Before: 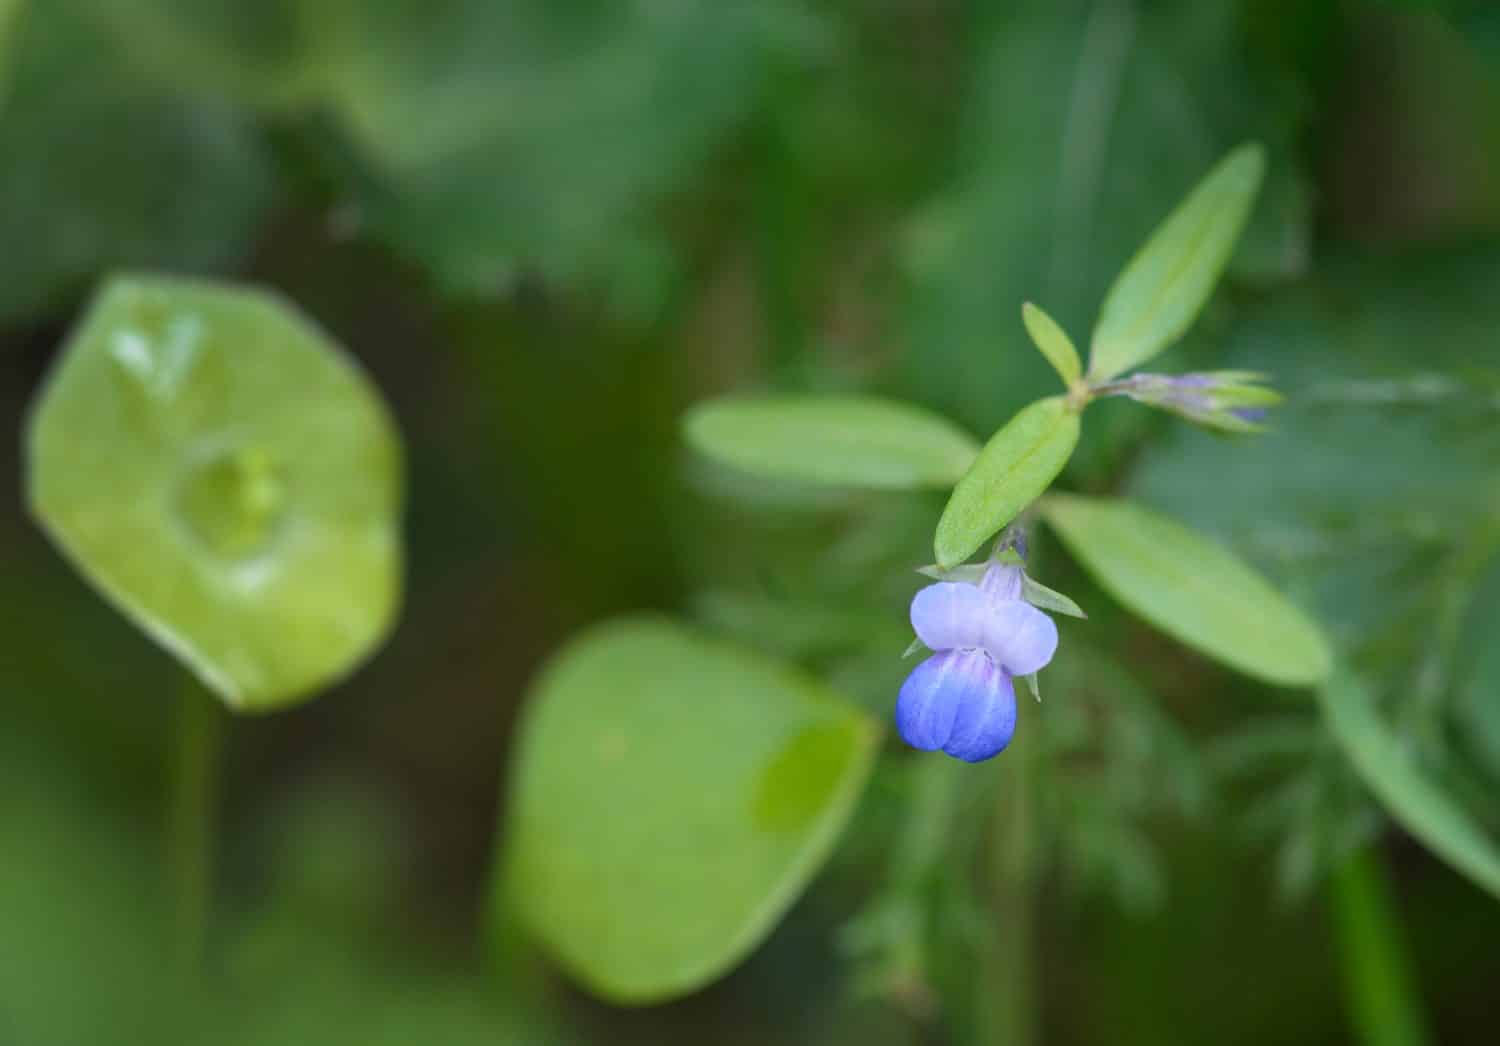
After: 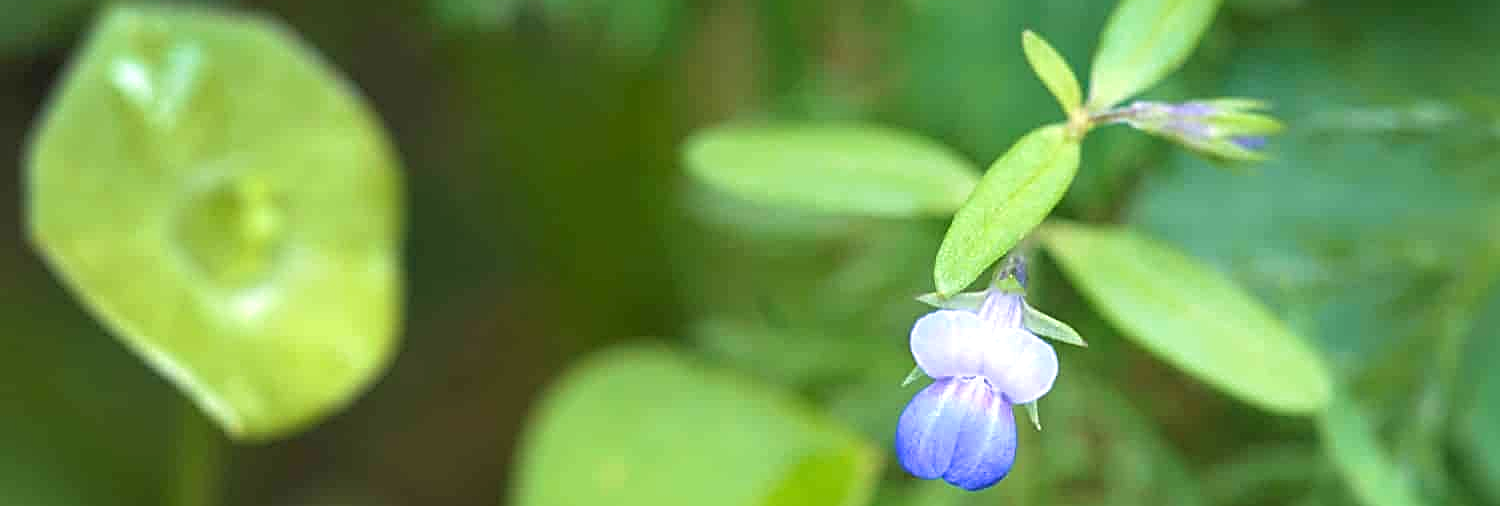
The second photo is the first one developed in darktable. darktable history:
velvia: on, module defaults
exposure: exposure 0.766 EV, compensate highlight preservation false
crop and rotate: top 26.056%, bottom 25.543%
sharpen: radius 2.676, amount 0.669
